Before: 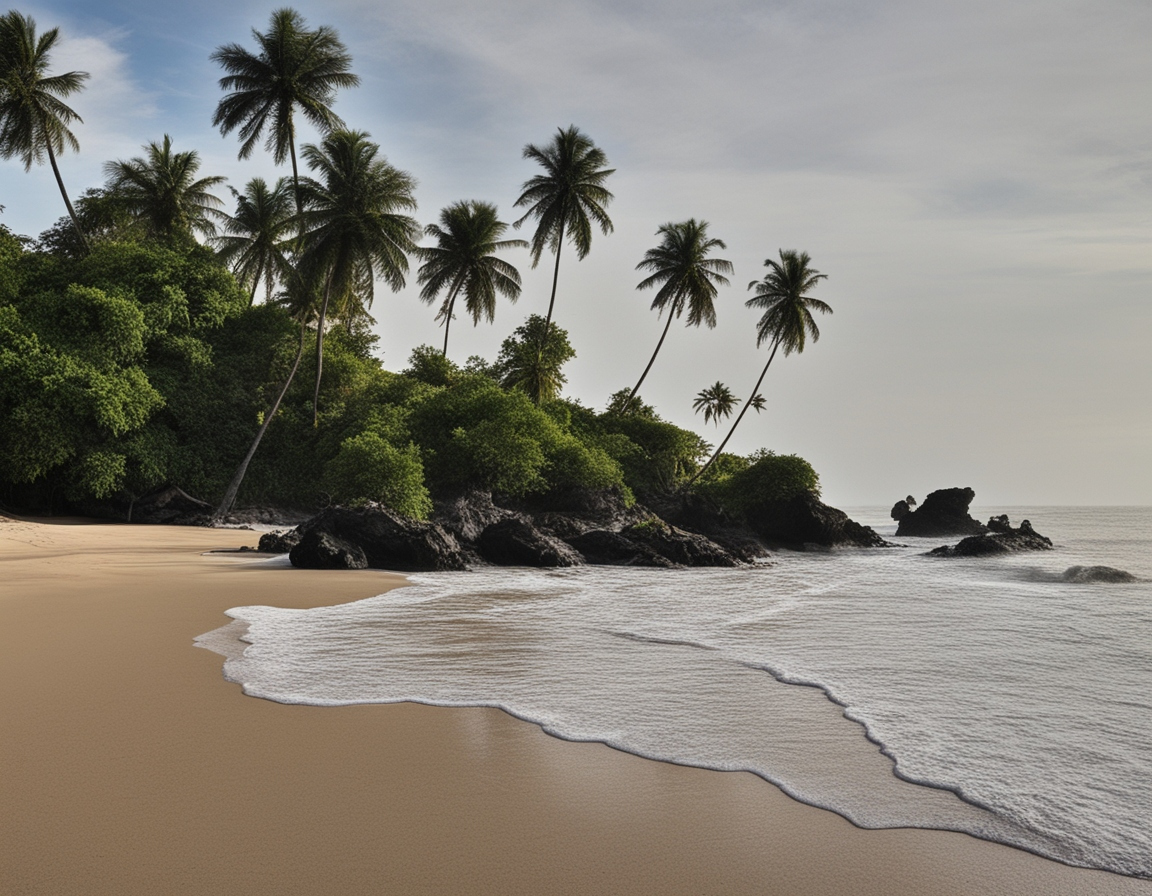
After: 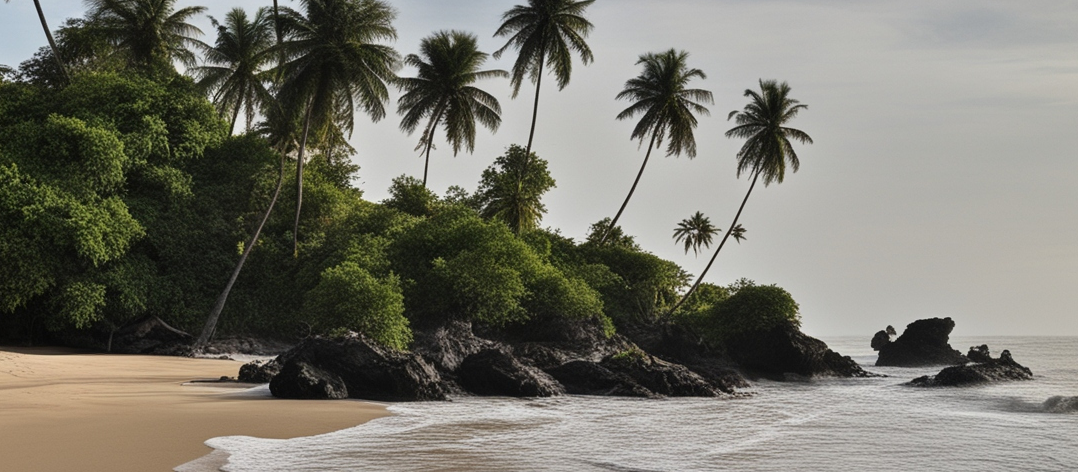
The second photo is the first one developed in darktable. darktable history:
crop: left 1.776%, top 18.978%, right 4.622%, bottom 28.234%
